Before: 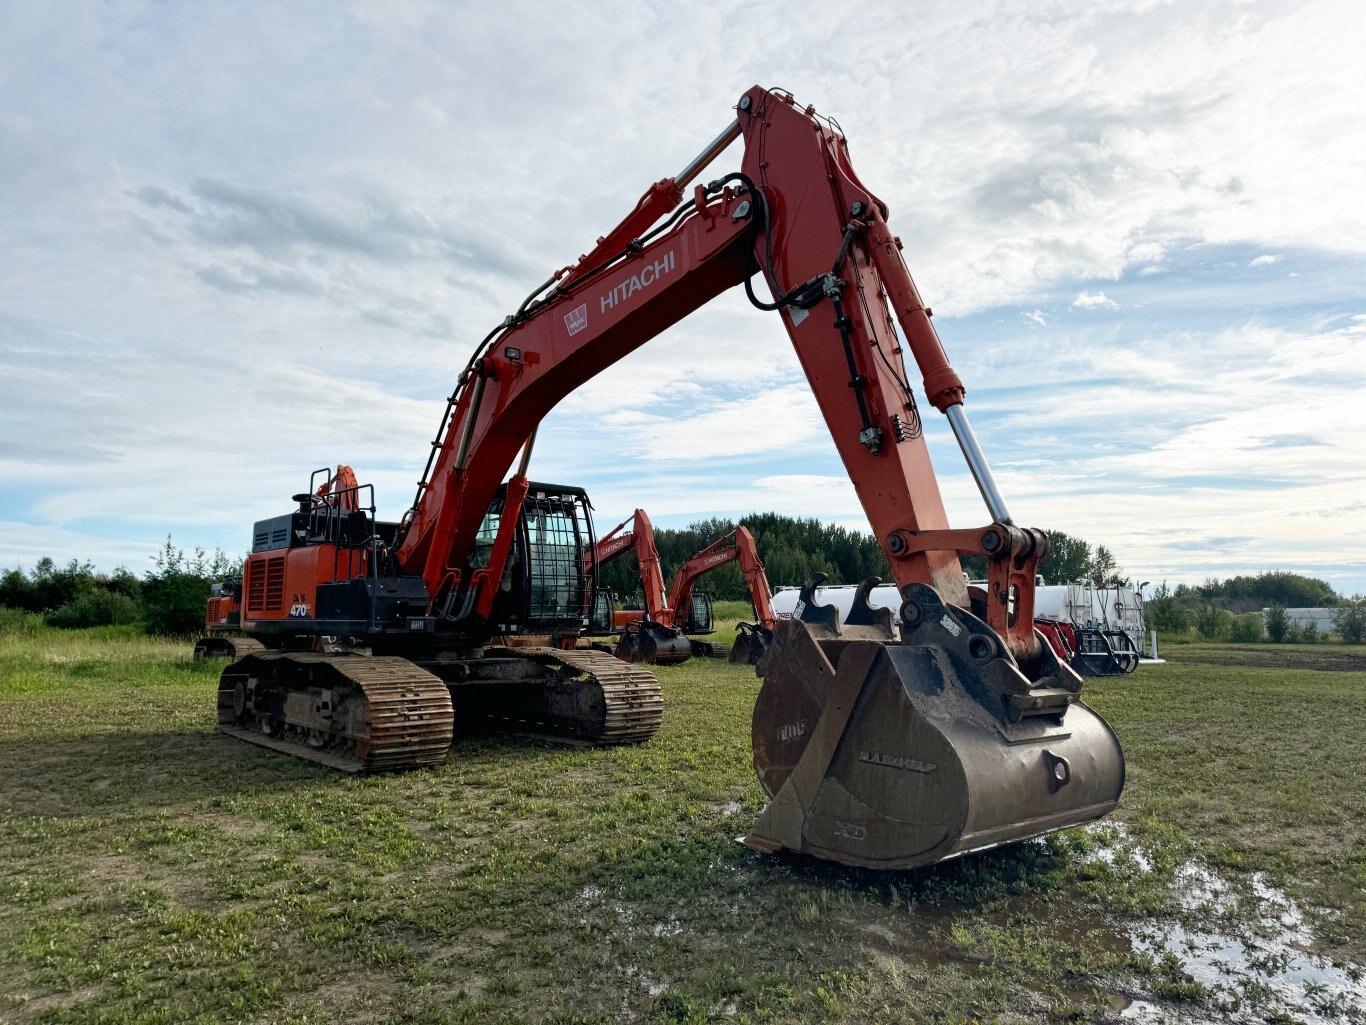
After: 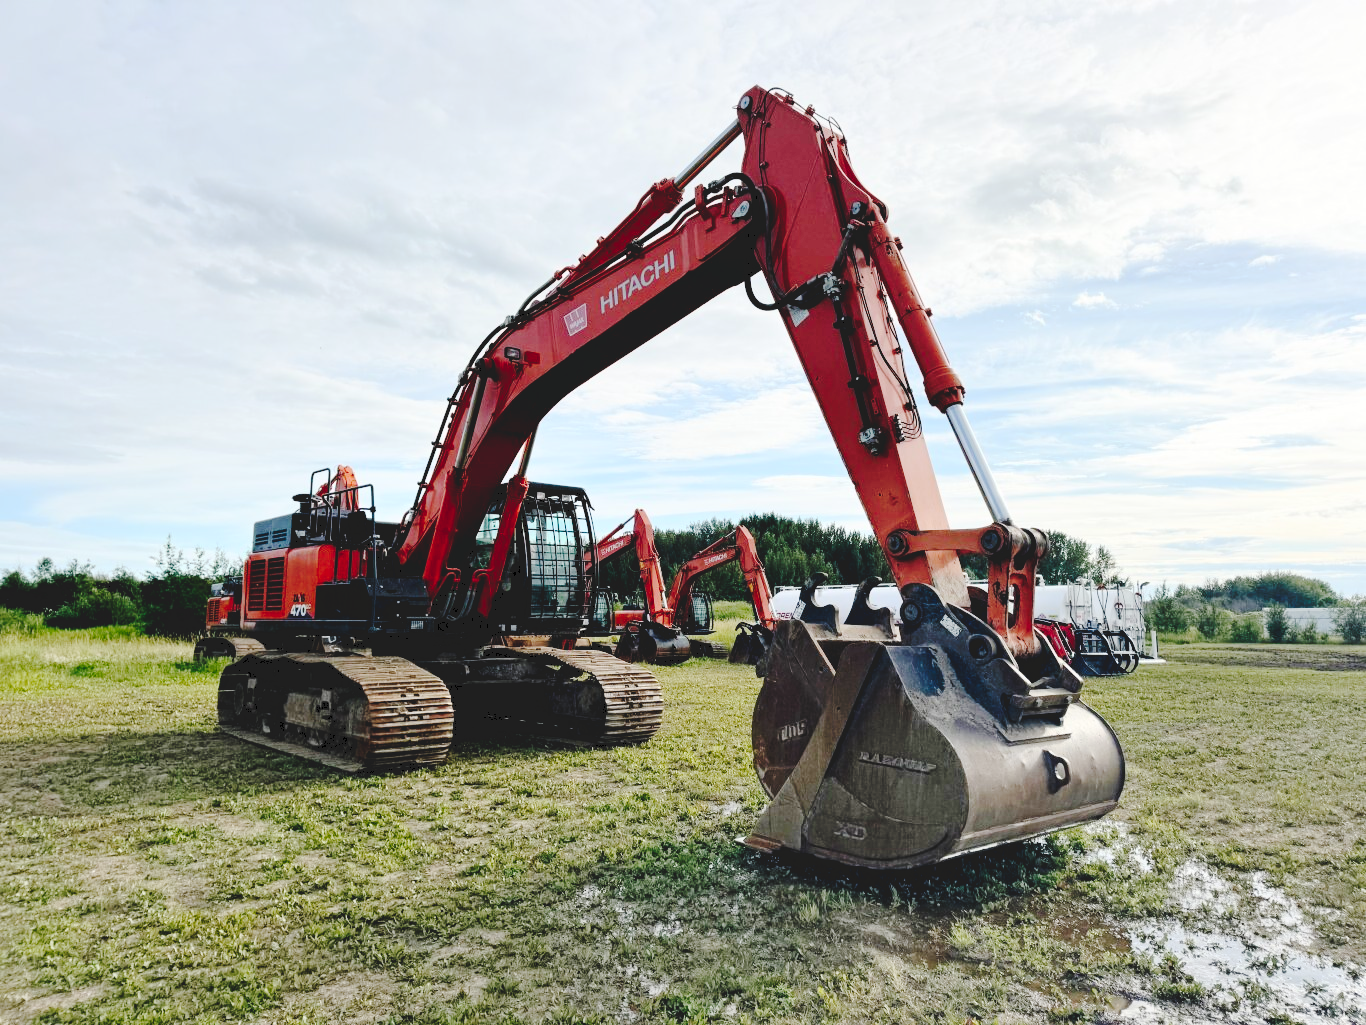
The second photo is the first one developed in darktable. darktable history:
contrast brightness saturation: contrast 0.14, brightness 0.21
tone curve: curves: ch0 [(0, 0) (0.003, 0.117) (0.011, 0.115) (0.025, 0.116) (0.044, 0.116) (0.069, 0.112) (0.1, 0.113) (0.136, 0.127) (0.177, 0.148) (0.224, 0.191) (0.277, 0.249) (0.335, 0.363) (0.399, 0.479) (0.468, 0.589) (0.543, 0.664) (0.623, 0.733) (0.709, 0.799) (0.801, 0.852) (0.898, 0.914) (1, 1)], preserve colors none
